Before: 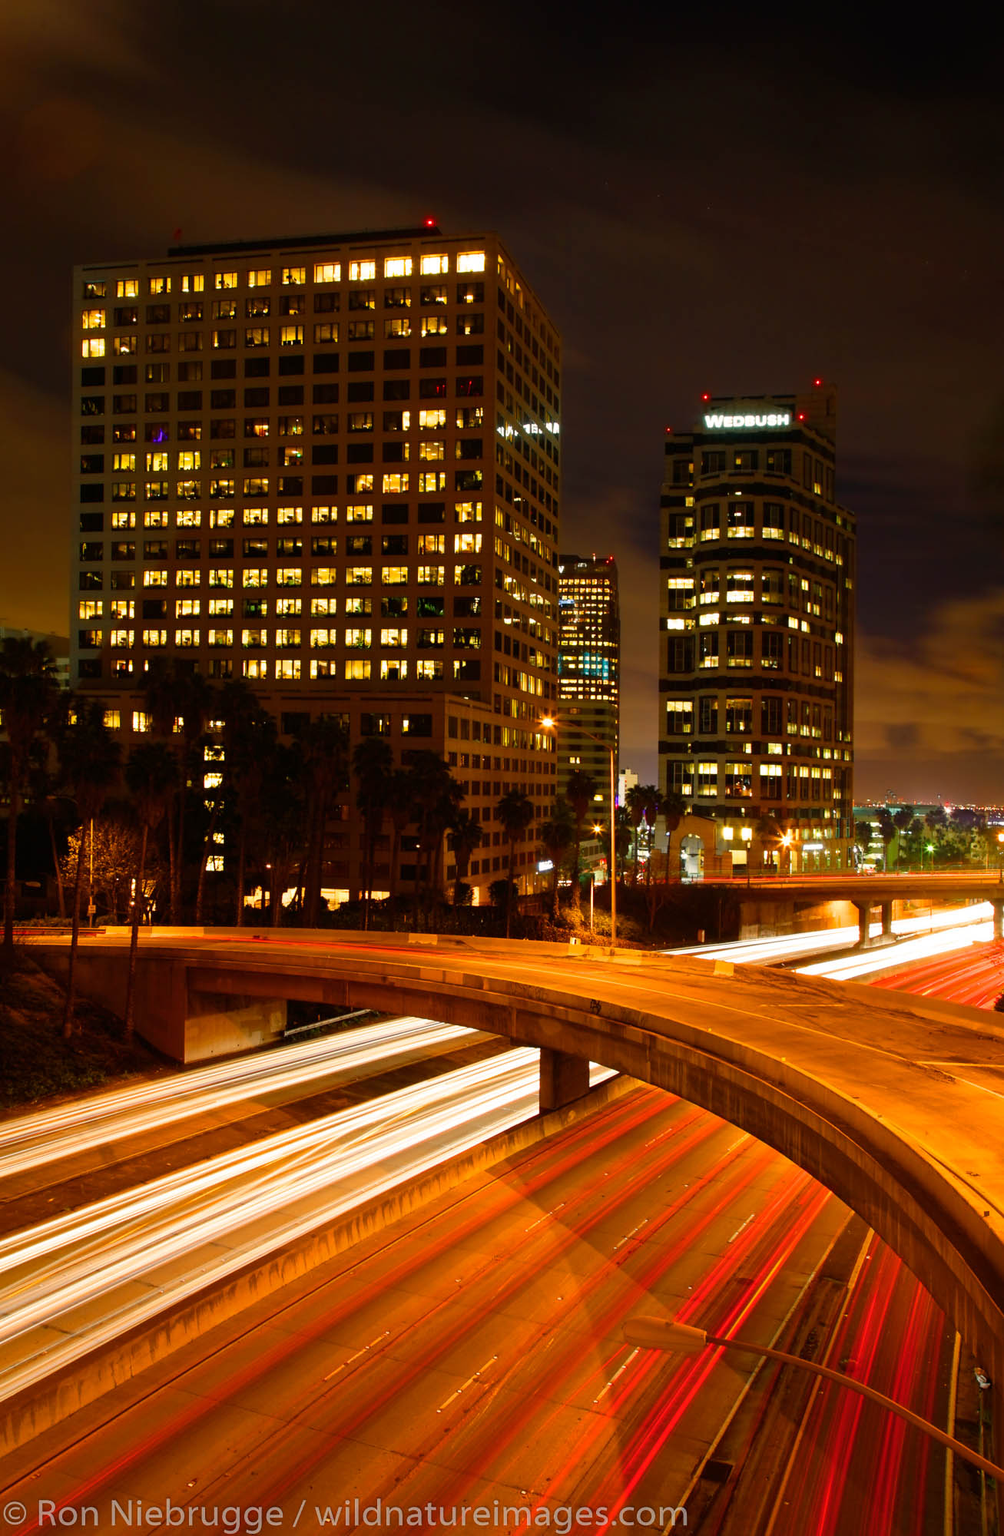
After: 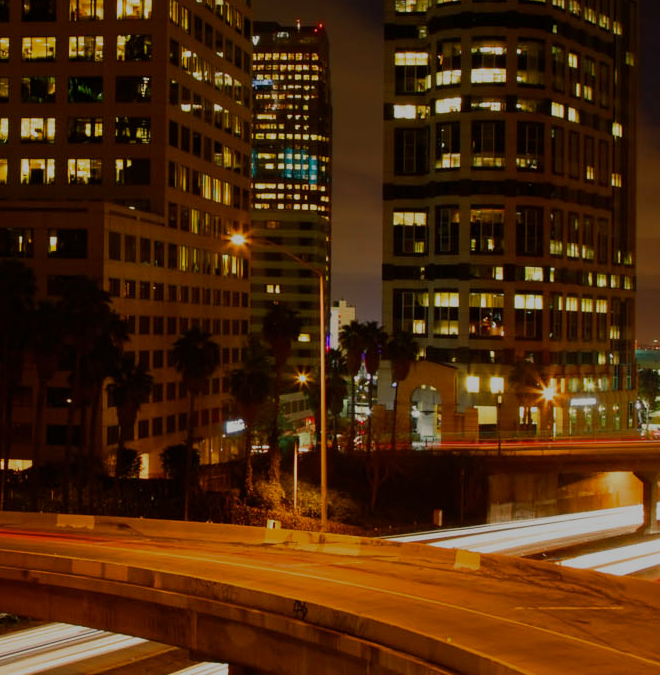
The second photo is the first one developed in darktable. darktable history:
exposure: exposure -0.024 EV, compensate exposure bias true, compensate highlight preservation false
crop: left 36.379%, top 35.059%, right 13.105%, bottom 31.181%
